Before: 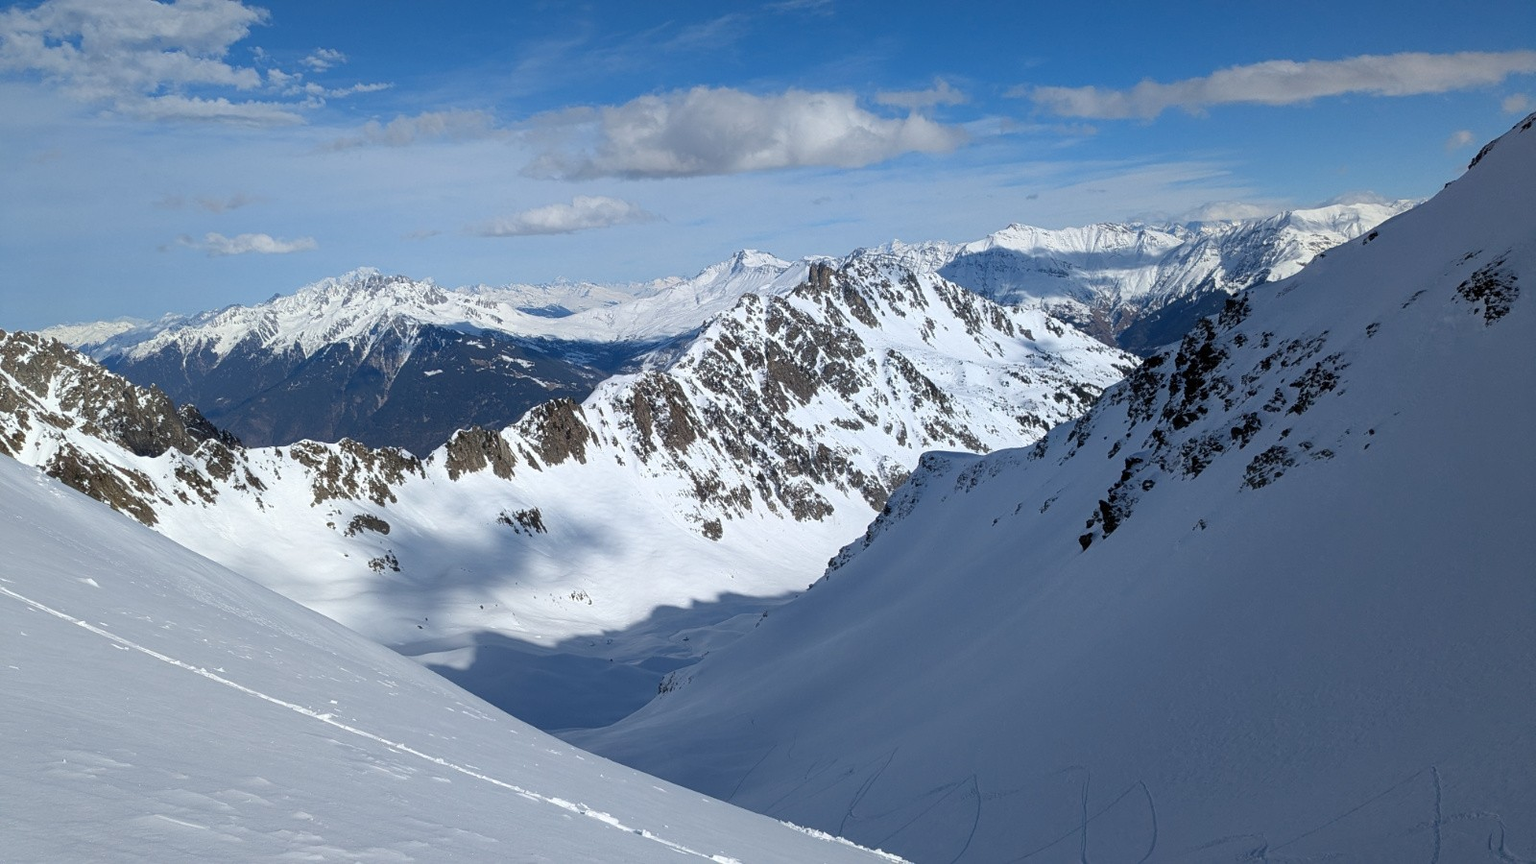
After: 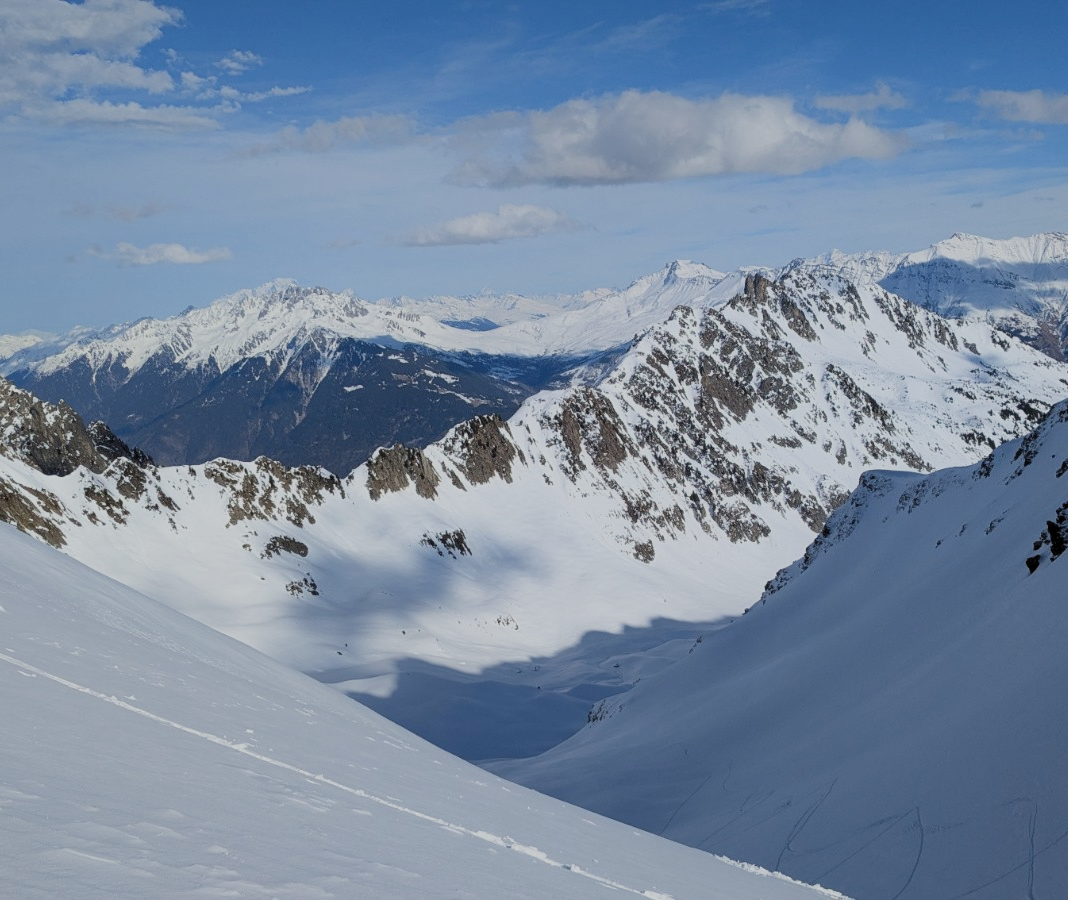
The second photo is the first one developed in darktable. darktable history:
exposure: compensate exposure bias true, compensate highlight preservation false
filmic rgb: black relative exposure -7.65 EV, white relative exposure 4.56 EV, hardness 3.61, color science v5 (2021), contrast in shadows safe, contrast in highlights safe
crop and rotate: left 6.19%, right 27.024%
